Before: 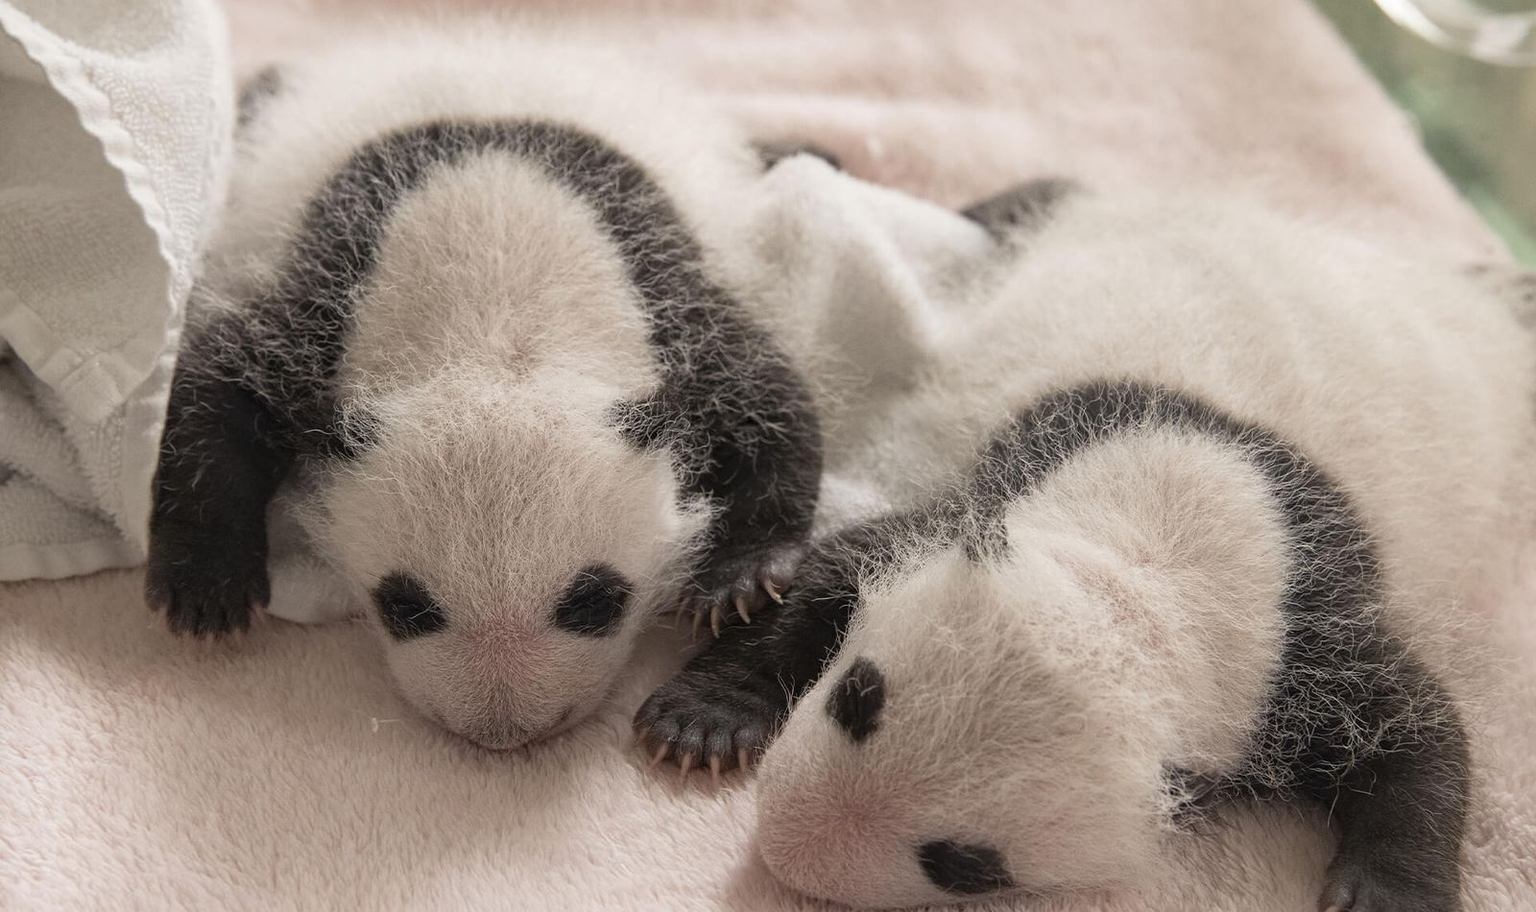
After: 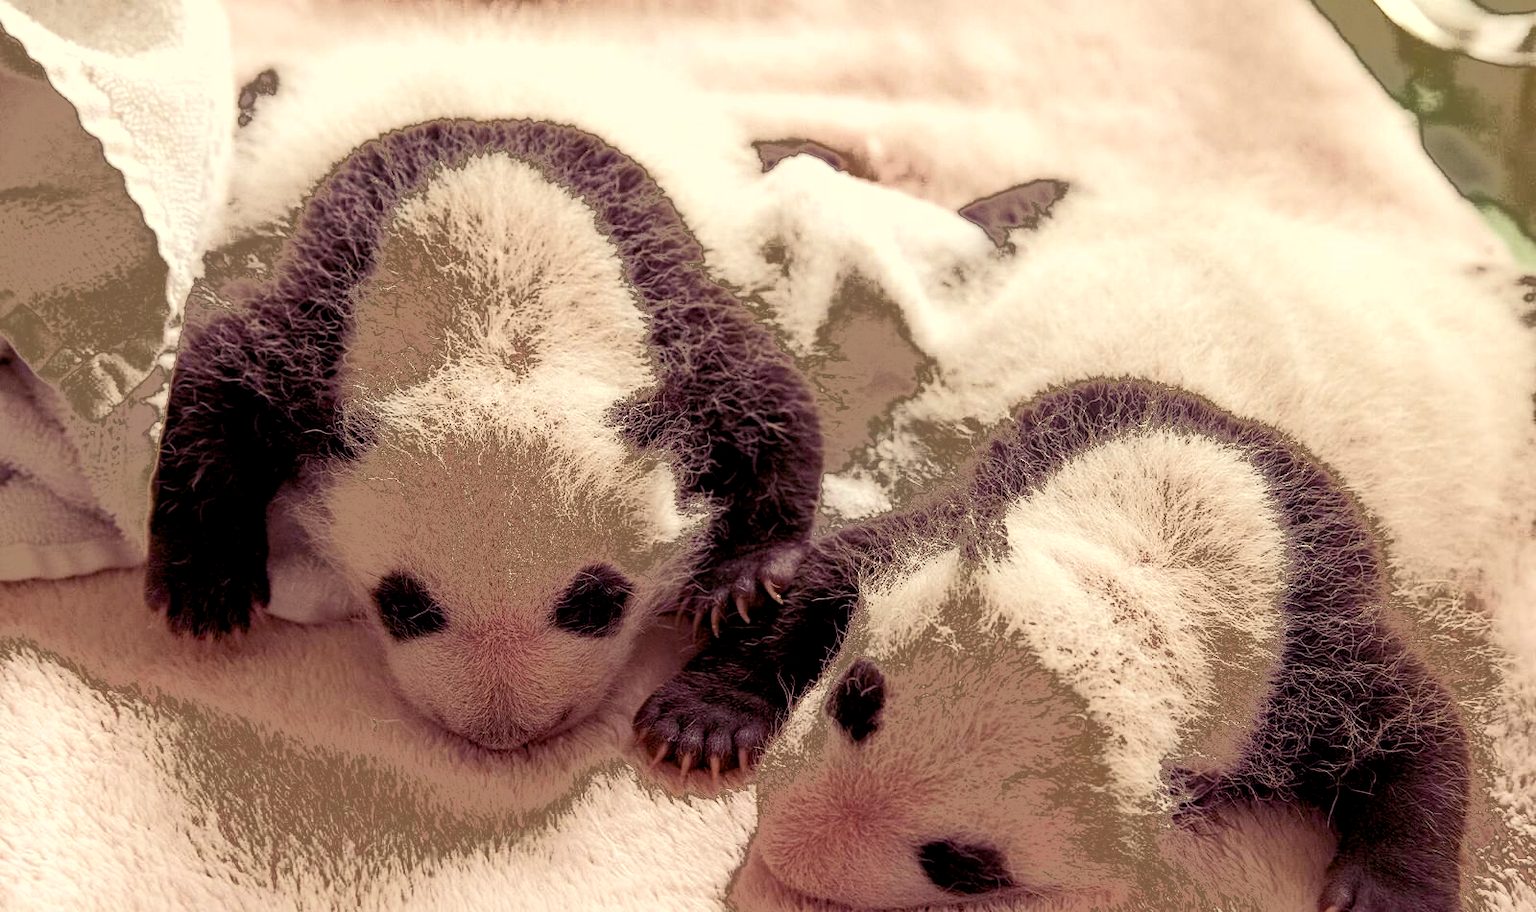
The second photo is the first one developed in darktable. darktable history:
color balance rgb: shadows lift › luminance -21.66%, shadows lift › chroma 8.98%, shadows lift › hue 283.37°, power › chroma 1.55%, power › hue 25.59°, highlights gain › luminance 6.08%, highlights gain › chroma 2.55%, highlights gain › hue 90°, global offset › luminance -0.87%, perceptual saturation grading › global saturation 27.49%, perceptual saturation grading › highlights -28.39%, perceptual saturation grading › mid-tones 15.22%, perceptual saturation grading › shadows 33.98%, perceptual brilliance grading › highlights 10%, perceptual brilliance grading › mid-tones 5%
fill light: exposure -0.73 EV, center 0.69, width 2.2
exposure: black level correction 0.005, exposure 0.014 EV, compensate highlight preservation false
